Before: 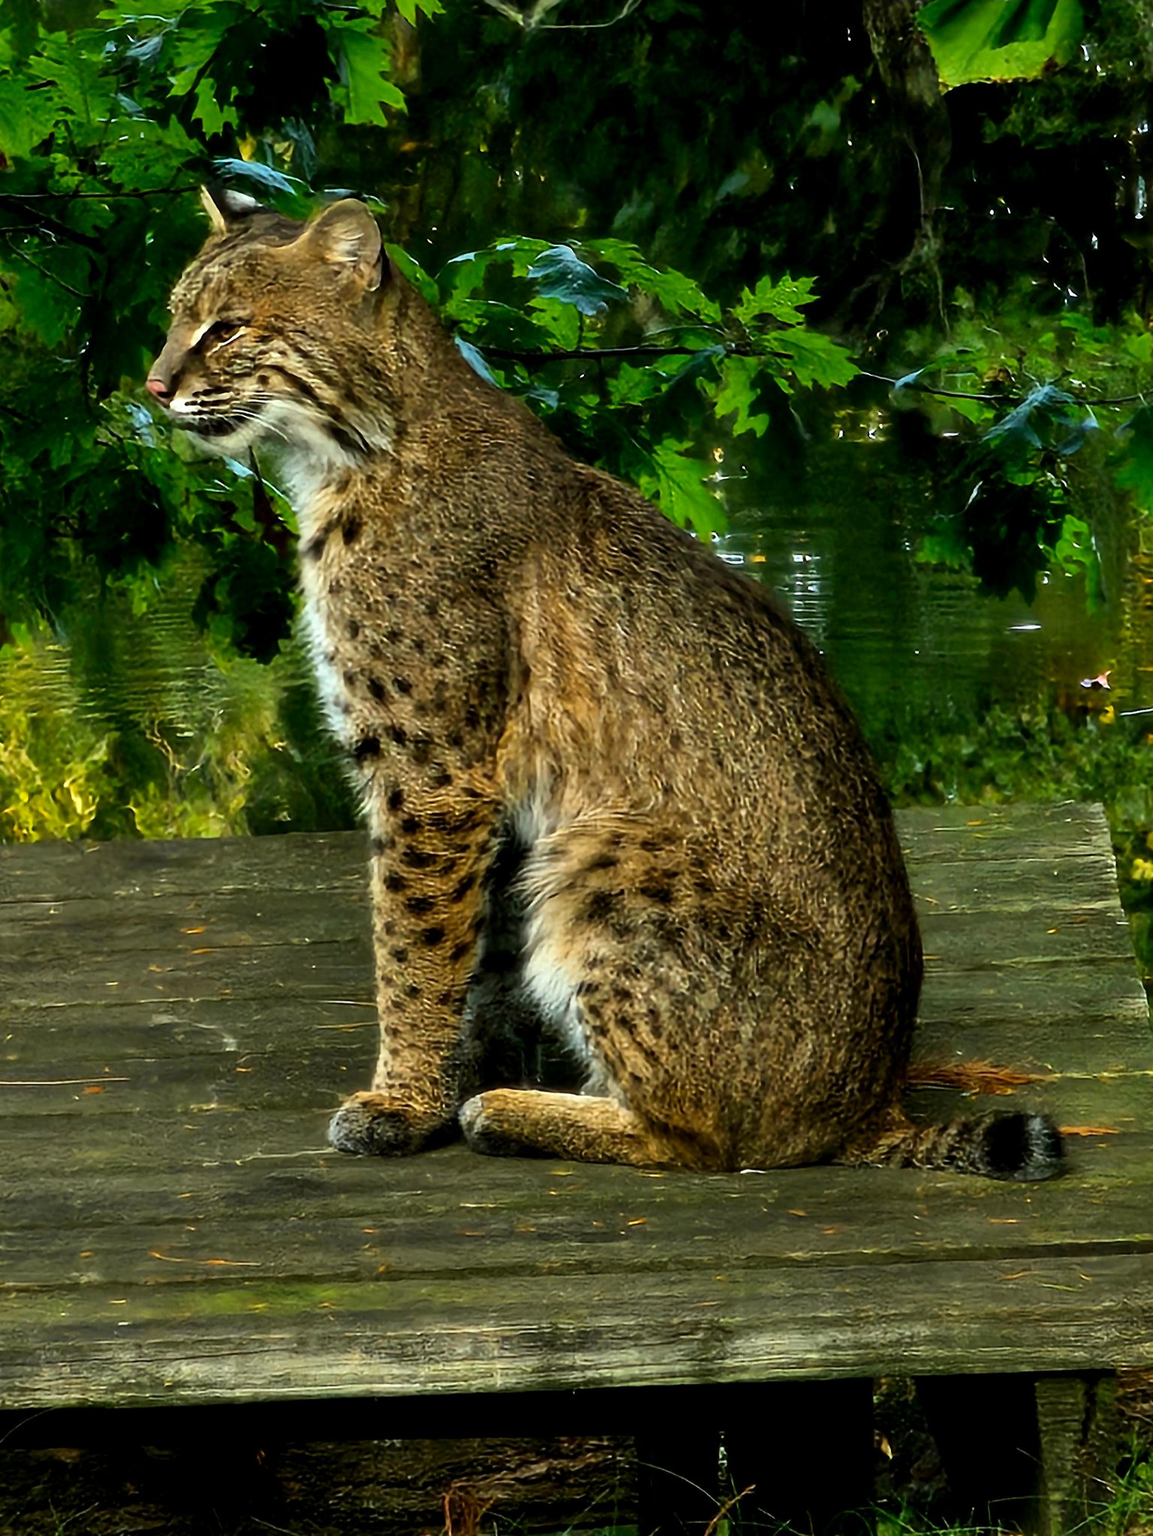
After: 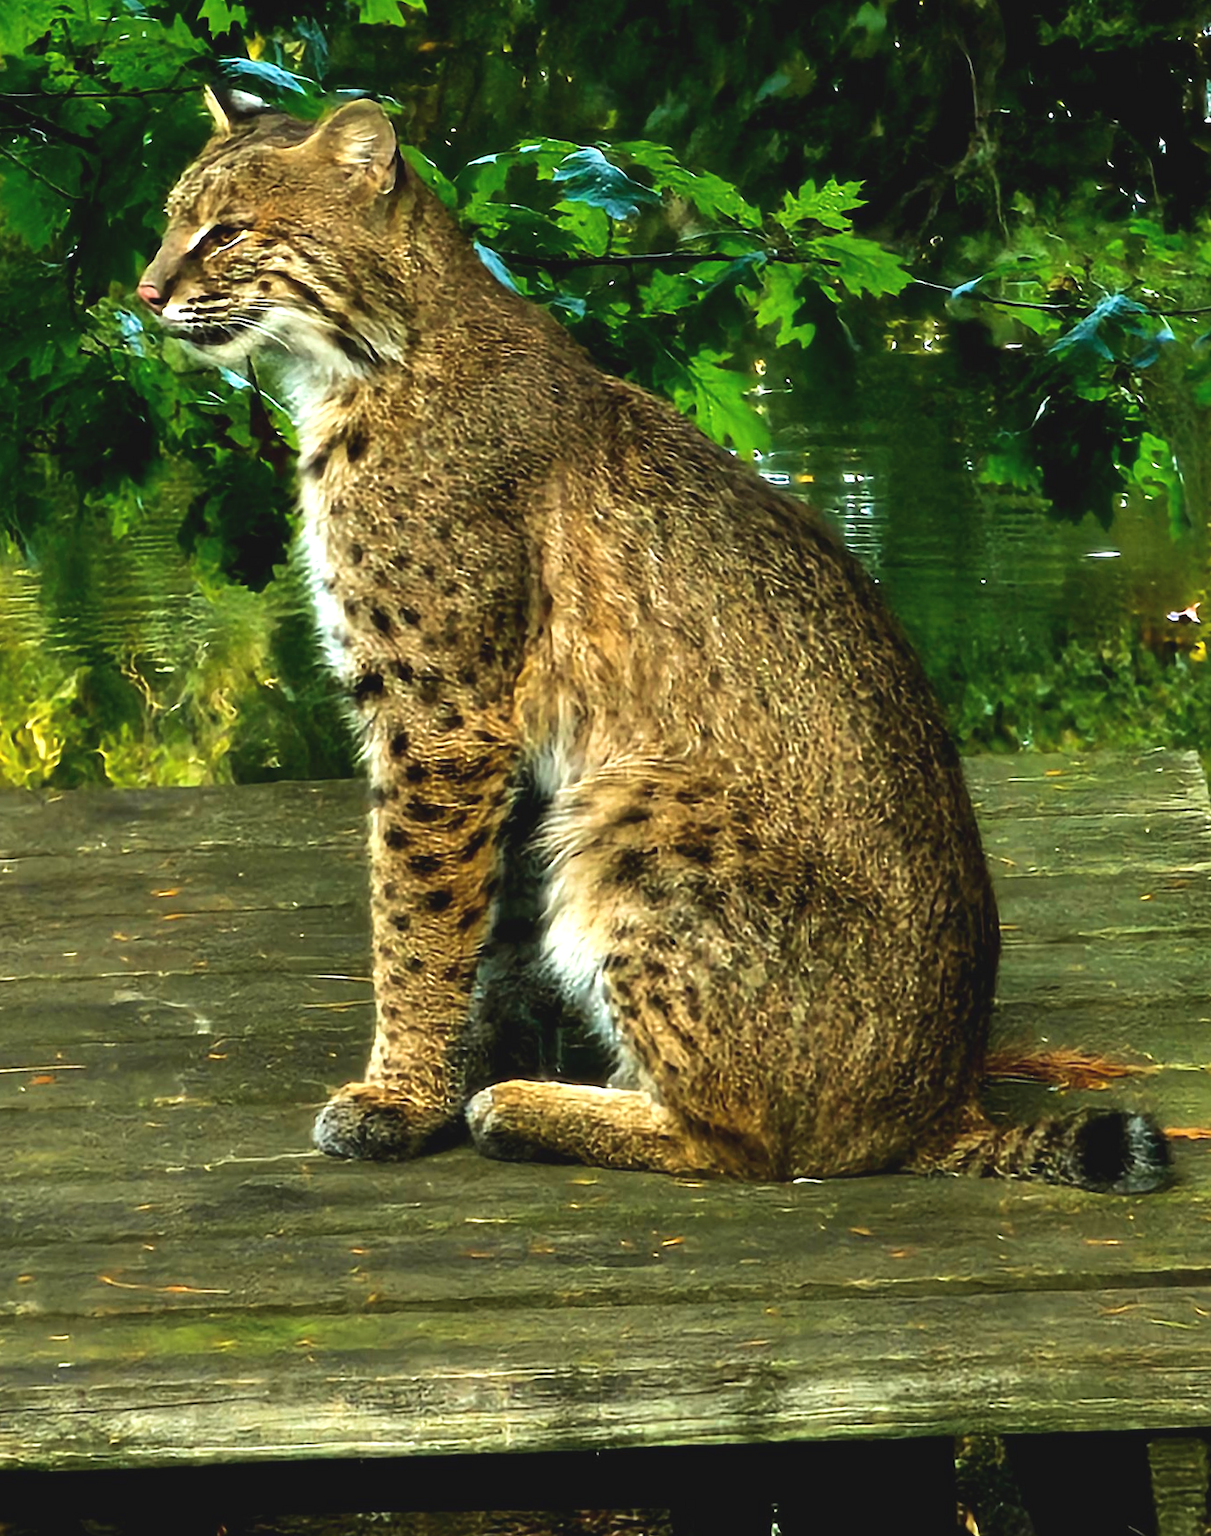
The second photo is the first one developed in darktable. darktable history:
exposure: black level correction -0.005, exposure 0.622 EV, compensate highlight preservation false
rotate and perspective: rotation 0.215°, lens shift (vertical) -0.139, crop left 0.069, crop right 0.939, crop top 0.002, crop bottom 0.996
crop and rotate: top 5.609%, bottom 5.609%
velvia: on, module defaults
